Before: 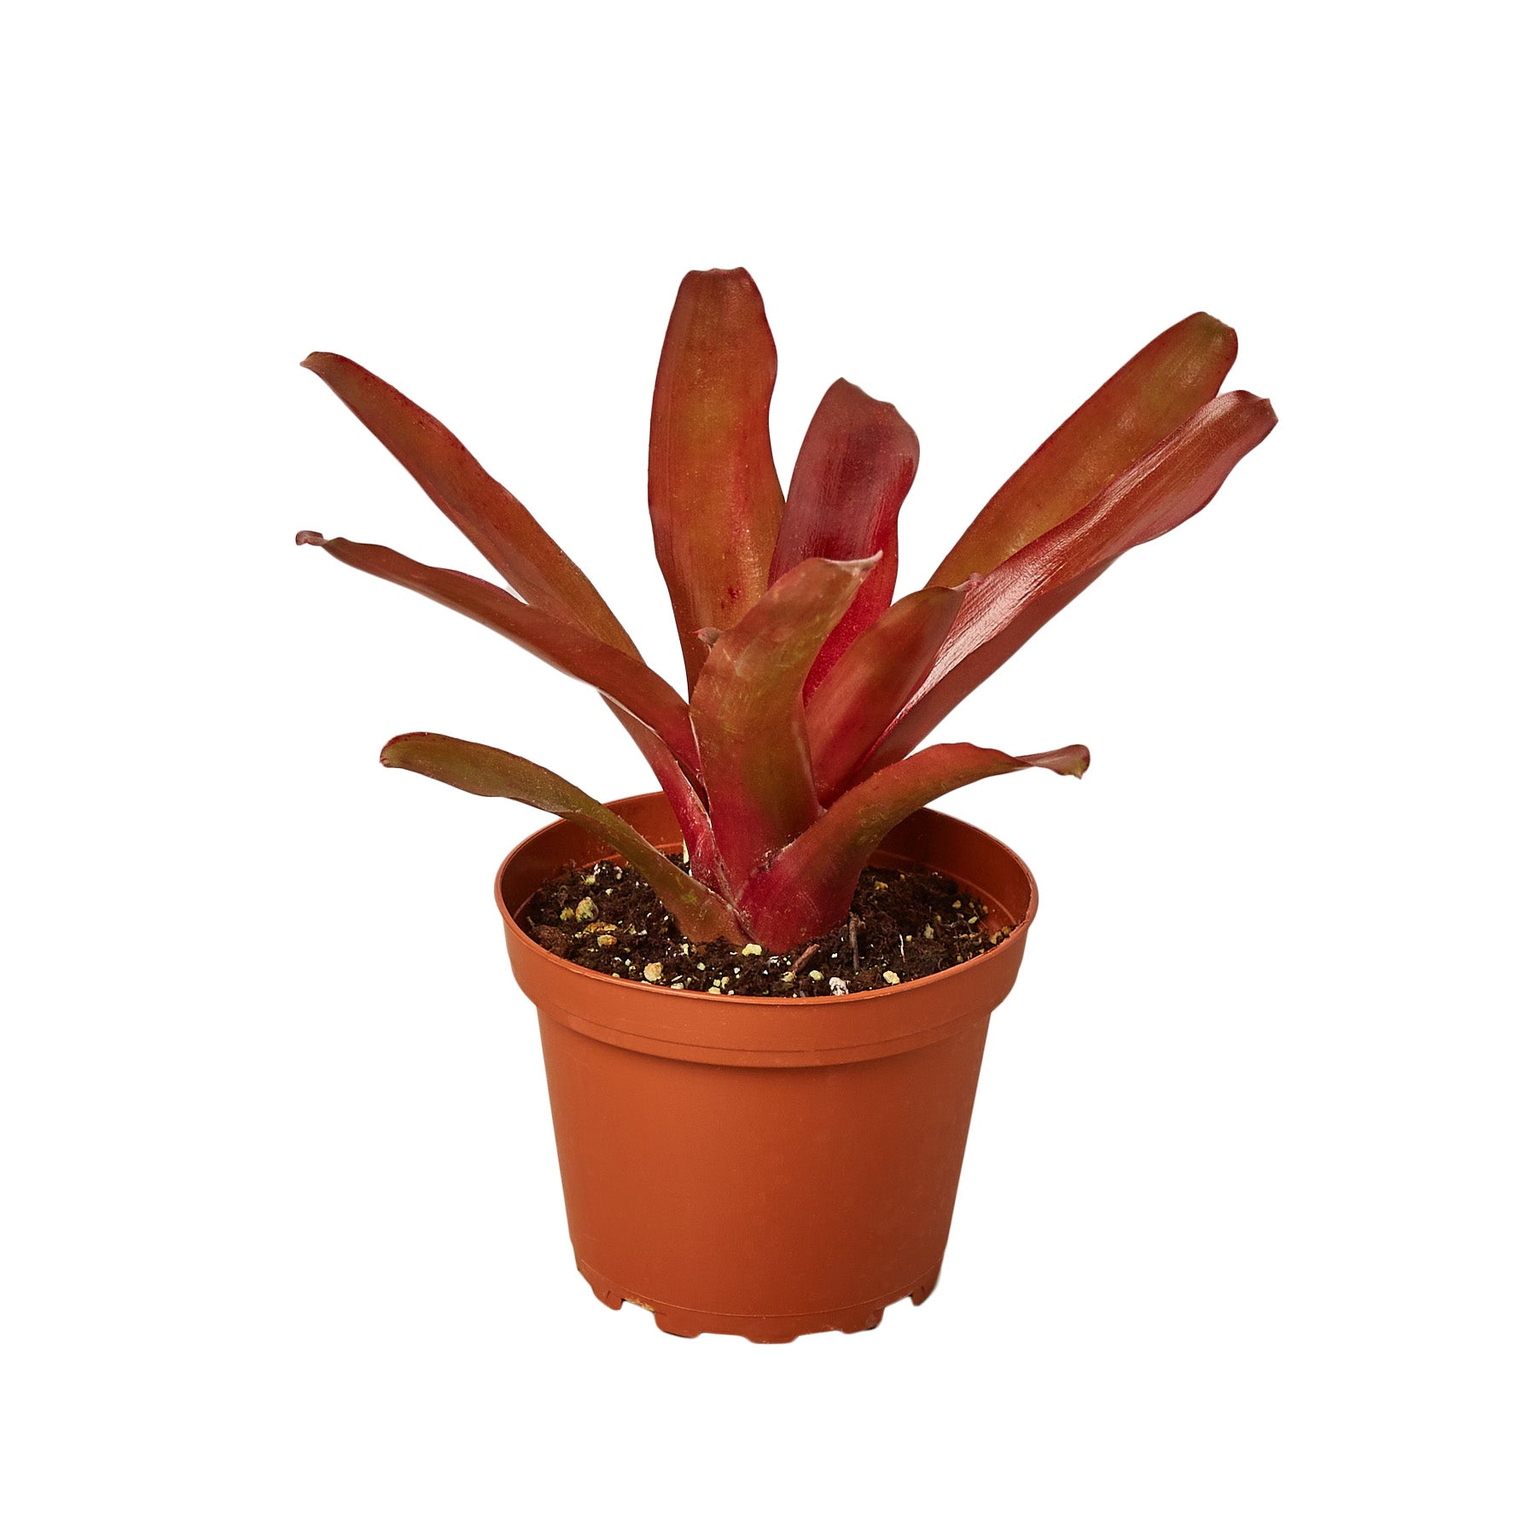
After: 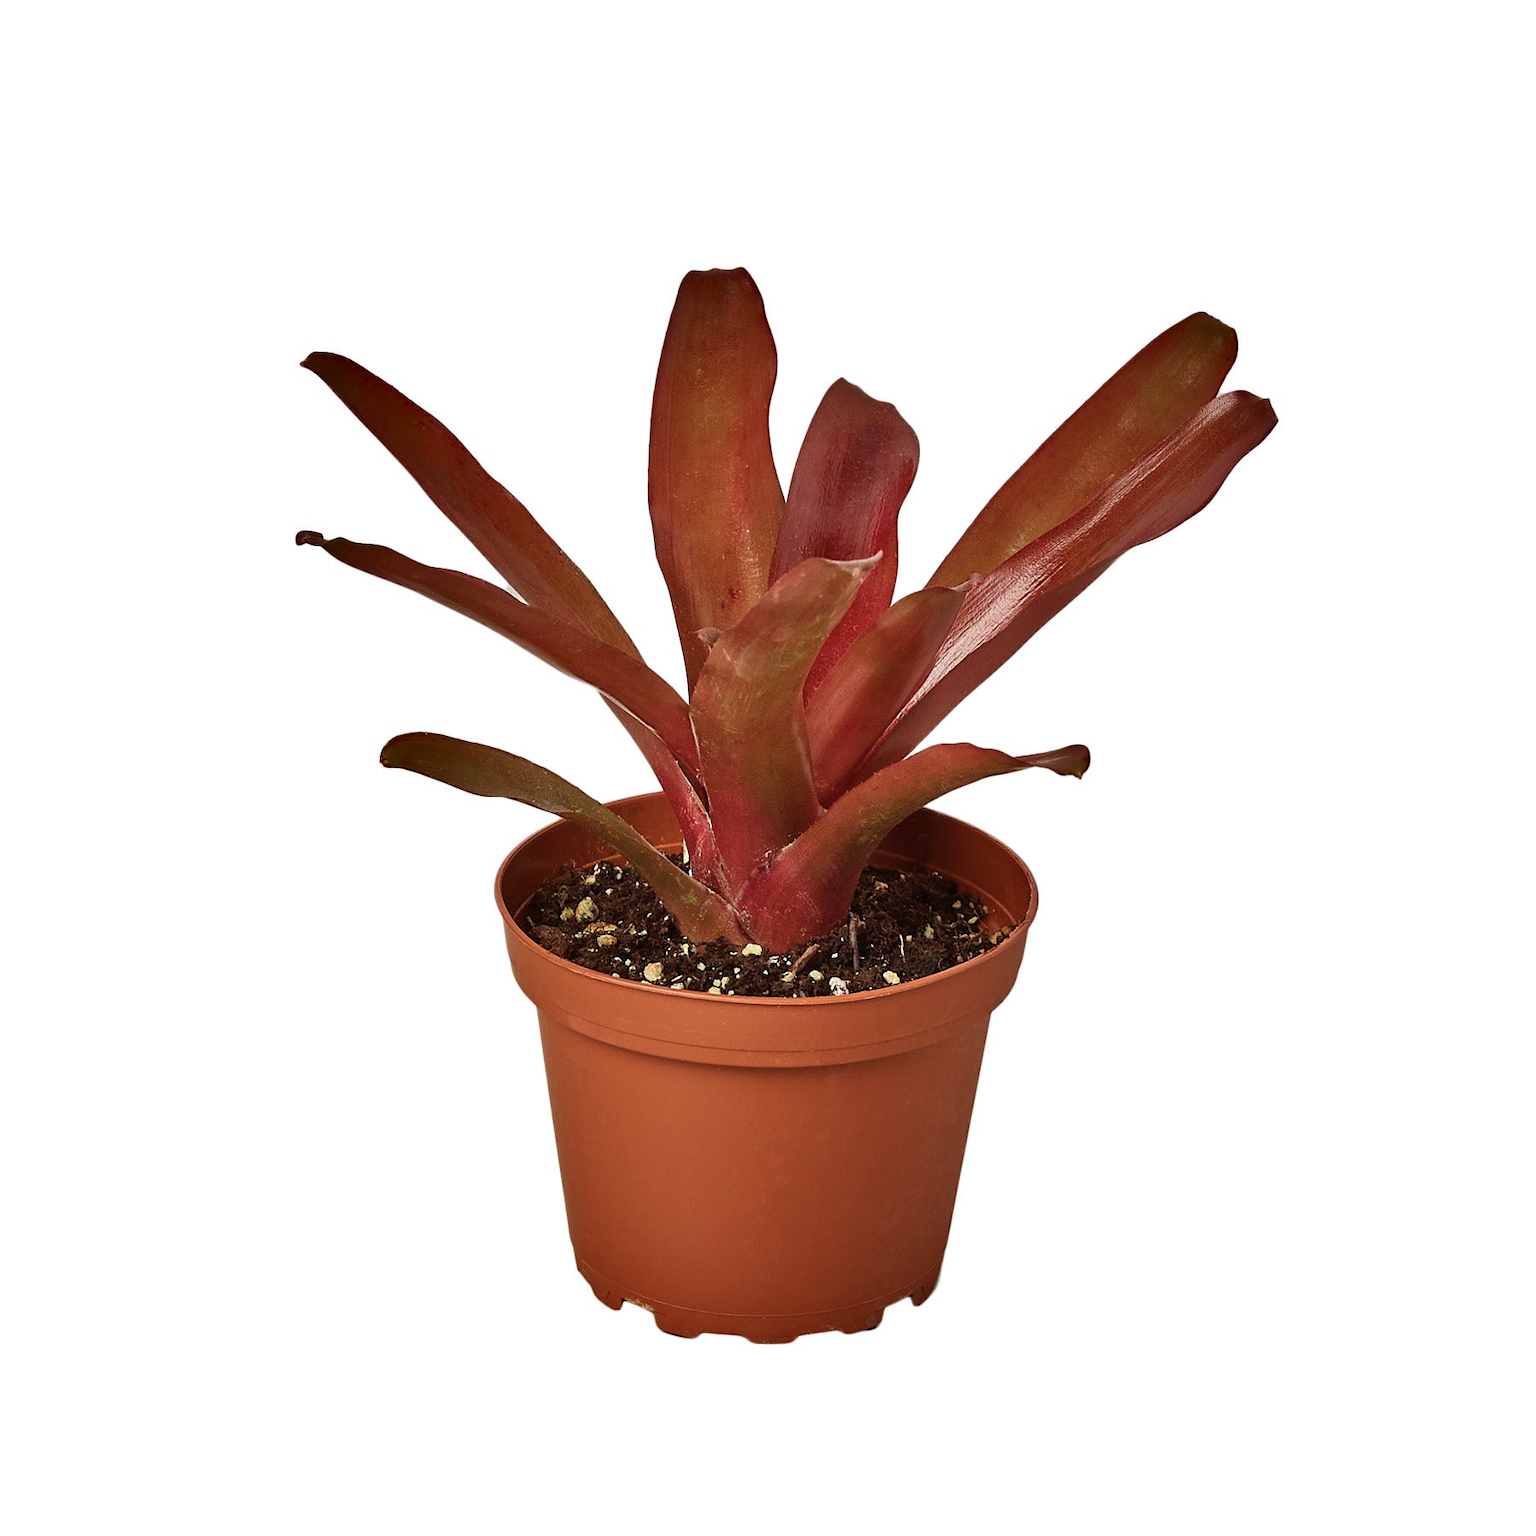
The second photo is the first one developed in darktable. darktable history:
color zones: curves: ch0 [(0, 0.5) (0.143, 0.5) (0.286, 0.5) (0.429, 0.504) (0.571, 0.5) (0.714, 0.509) (0.857, 0.5) (1, 0.5)]; ch1 [(0, 0.425) (0.143, 0.425) (0.286, 0.375) (0.429, 0.405) (0.571, 0.5) (0.714, 0.47) (0.857, 0.425) (1, 0.435)]; ch2 [(0, 0.5) (0.143, 0.5) (0.286, 0.5) (0.429, 0.517) (0.571, 0.5) (0.714, 0.51) (0.857, 0.5) (1, 0.5)]
shadows and highlights: soften with gaussian
